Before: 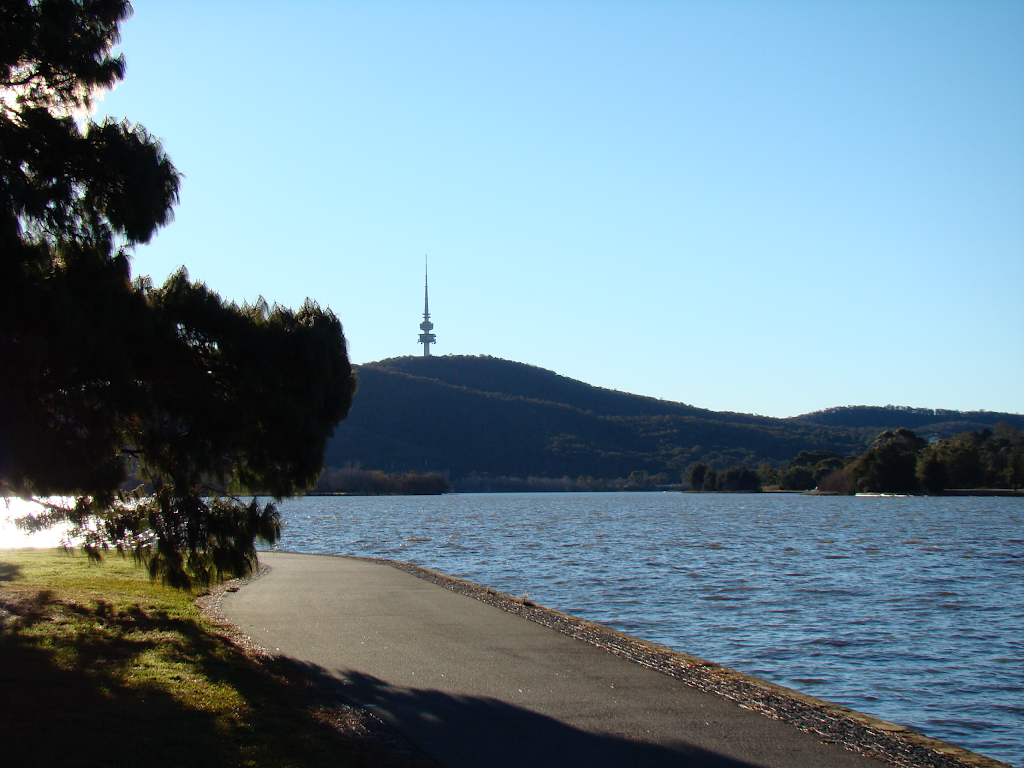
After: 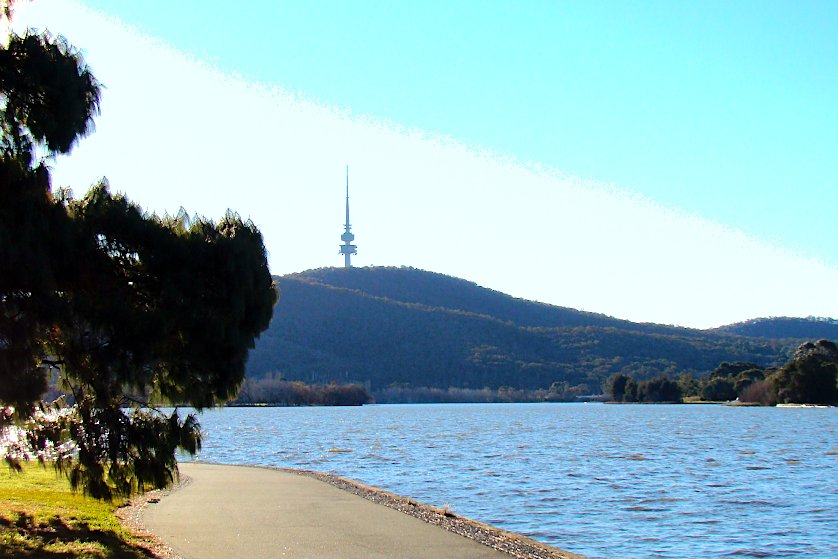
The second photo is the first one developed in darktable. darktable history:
sharpen: amount 0.207
crop: left 7.791%, top 11.709%, right 10.285%, bottom 15.431%
levels: levels [0, 0.476, 0.951]
exposure: black level correction 0.001, compensate highlight preservation false
tone equalizer: -7 EV 0.144 EV, -6 EV 0.616 EV, -5 EV 1.17 EV, -4 EV 1.33 EV, -3 EV 1.14 EV, -2 EV 0.6 EV, -1 EV 0.164 EV, edges refinement/feathering 500, mask exposure compensation -1.57 EV, preserve details no
color zones: curves: ch0 [(0, 0.5) (0.125, 0.4) (0.25, 0.5) (0.375, 0.4) (0.5, 0.4) (0.625, 0.35) (0.75, 0.35) (0.875, 0.5)]; ch1 [(0, 0.35) (0.125, 0.45) (0.25, 0.35) (0.375, 0.35) (0.5, 0.35) (0.625, 0.35) (0.75, 0.45) (0.875, 0.35)]; ch2 [(0, 0.6) (0.125, 0.5) (0.25, 0.5) (0.375, 0.6) (0.5, 0.6) (0.625, 0.5) (0.75, 0.5) (0.875, 0.5)], mix -129.28%
shadows and highlights: on, module defaults
